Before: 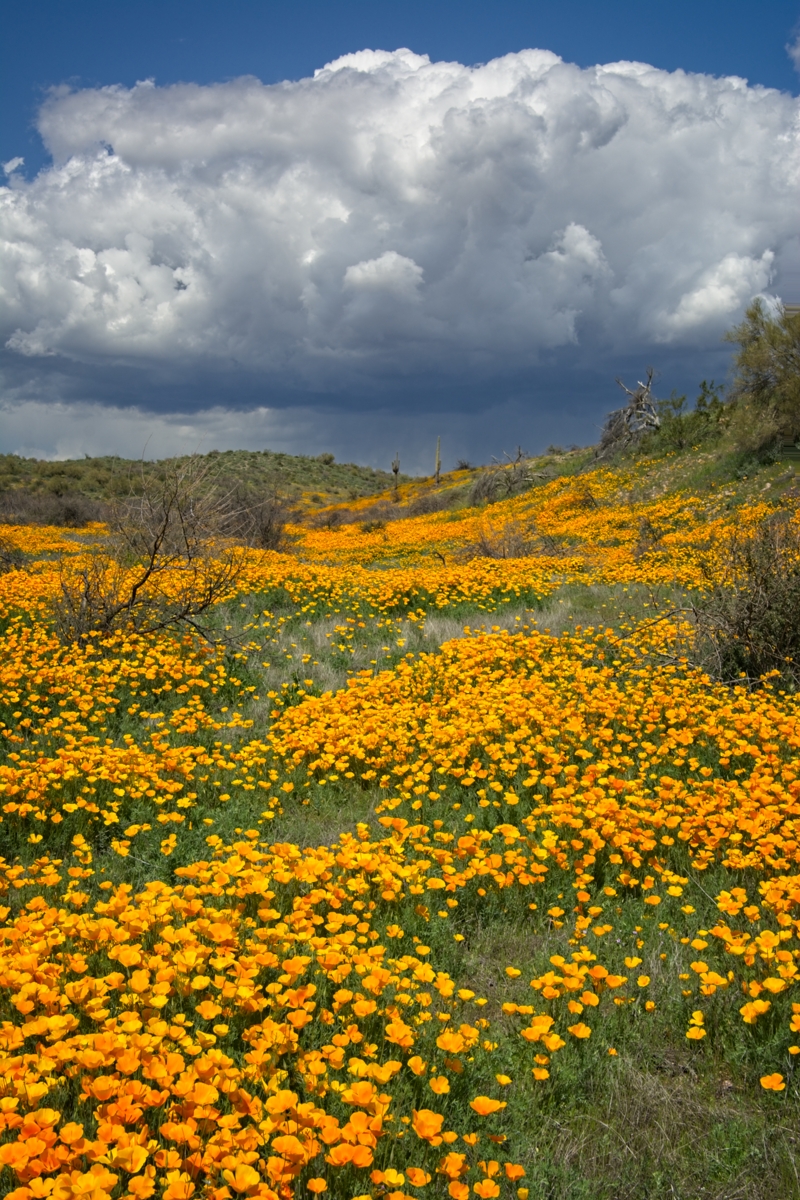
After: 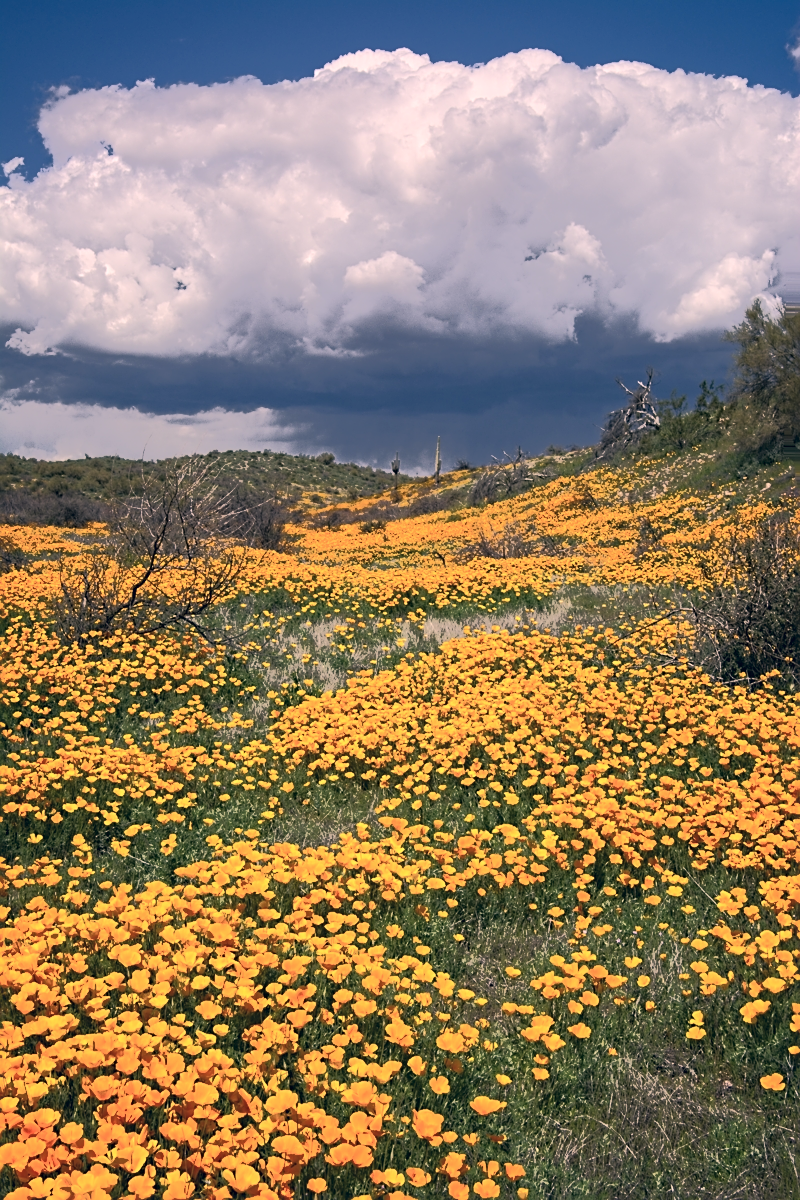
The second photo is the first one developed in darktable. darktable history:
color correction: highlights a* 14.28, highlights b* 5.9, shadows a* -5.24, shadows b* -15.42, saturation 0.85
sharpen: on, module defaults
tone curve: curves: ch0 [(0, 0) (0.003, 0.003) (0.011, 0.01) (0.025, 0.023) (0.044, 0.042) (0.069, 0.065) (0.1, 0.094) (0.136, 0.128) (0.177, 0.167) (0.224, 0.211) (0.277, 0.261) (0.335, 0.316) (0.399, 0.376) (0.468, 0.441) (0.543, 0.685) (0.623, 0.741) (0.709, 0.8) (0.801, 0.863) (0.898, 0.929) (1, 1)], color space Lab, independent channels, preserve colors none
tone equalizer: on, module defaults
